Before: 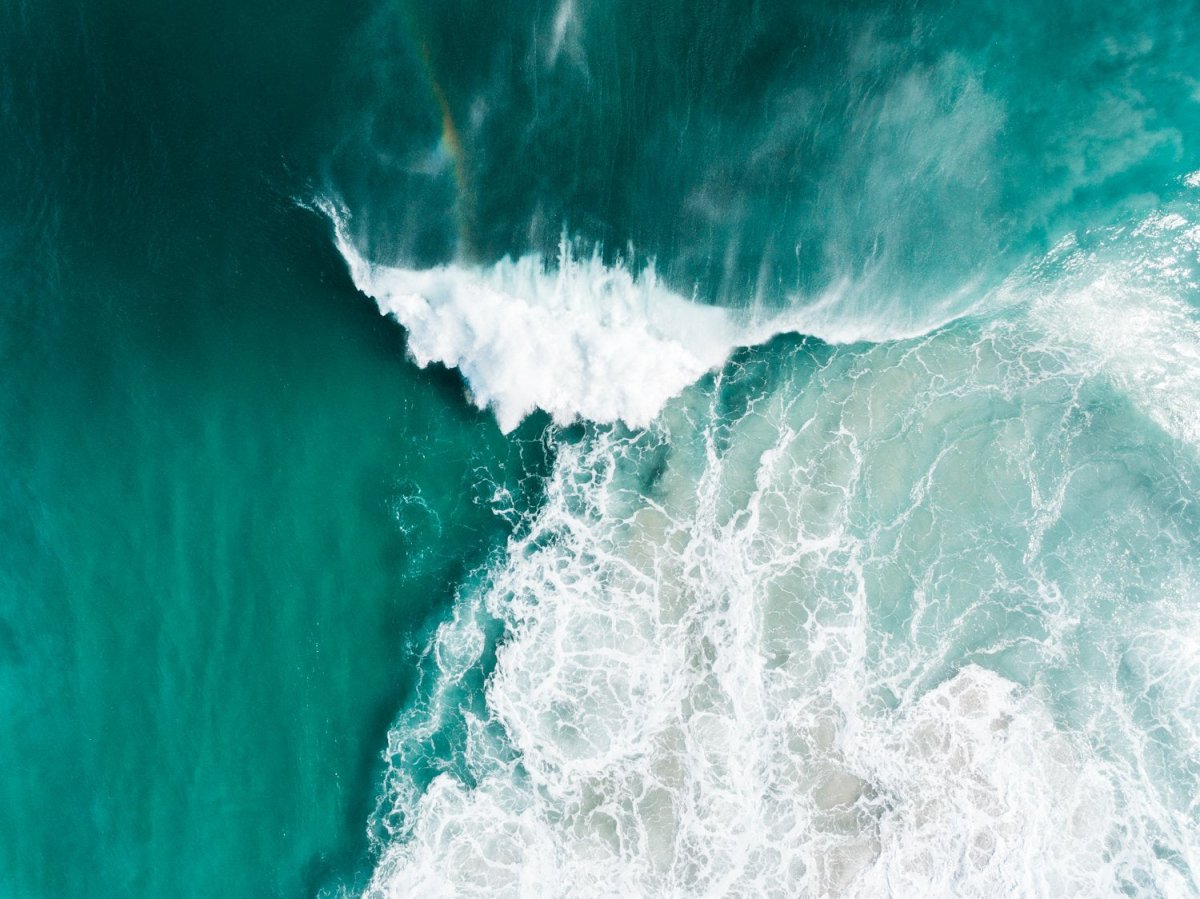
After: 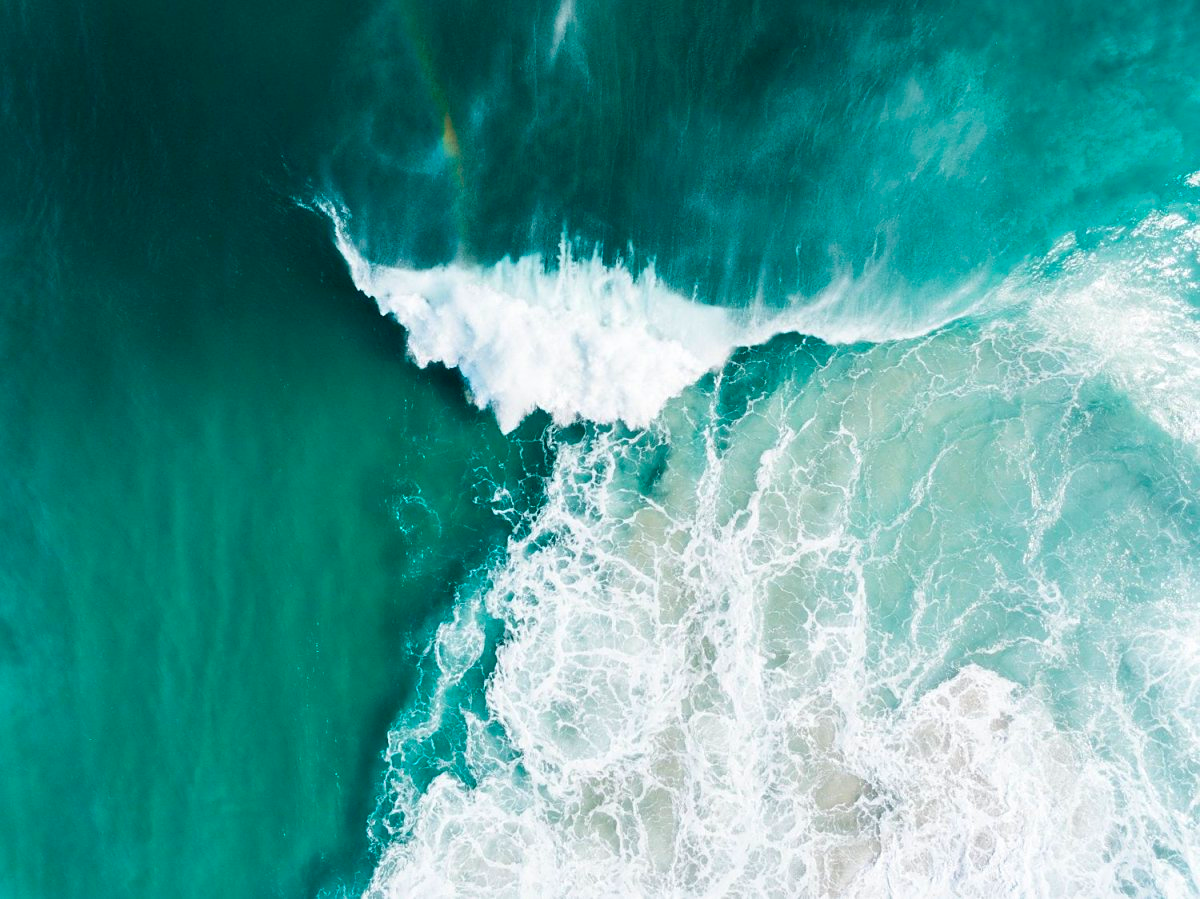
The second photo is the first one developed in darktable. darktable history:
sharpen: amount 0.2
color balance rgb: linear chroma grading › global chroma 15%, perceptual saturation grading › global saturation 30%
